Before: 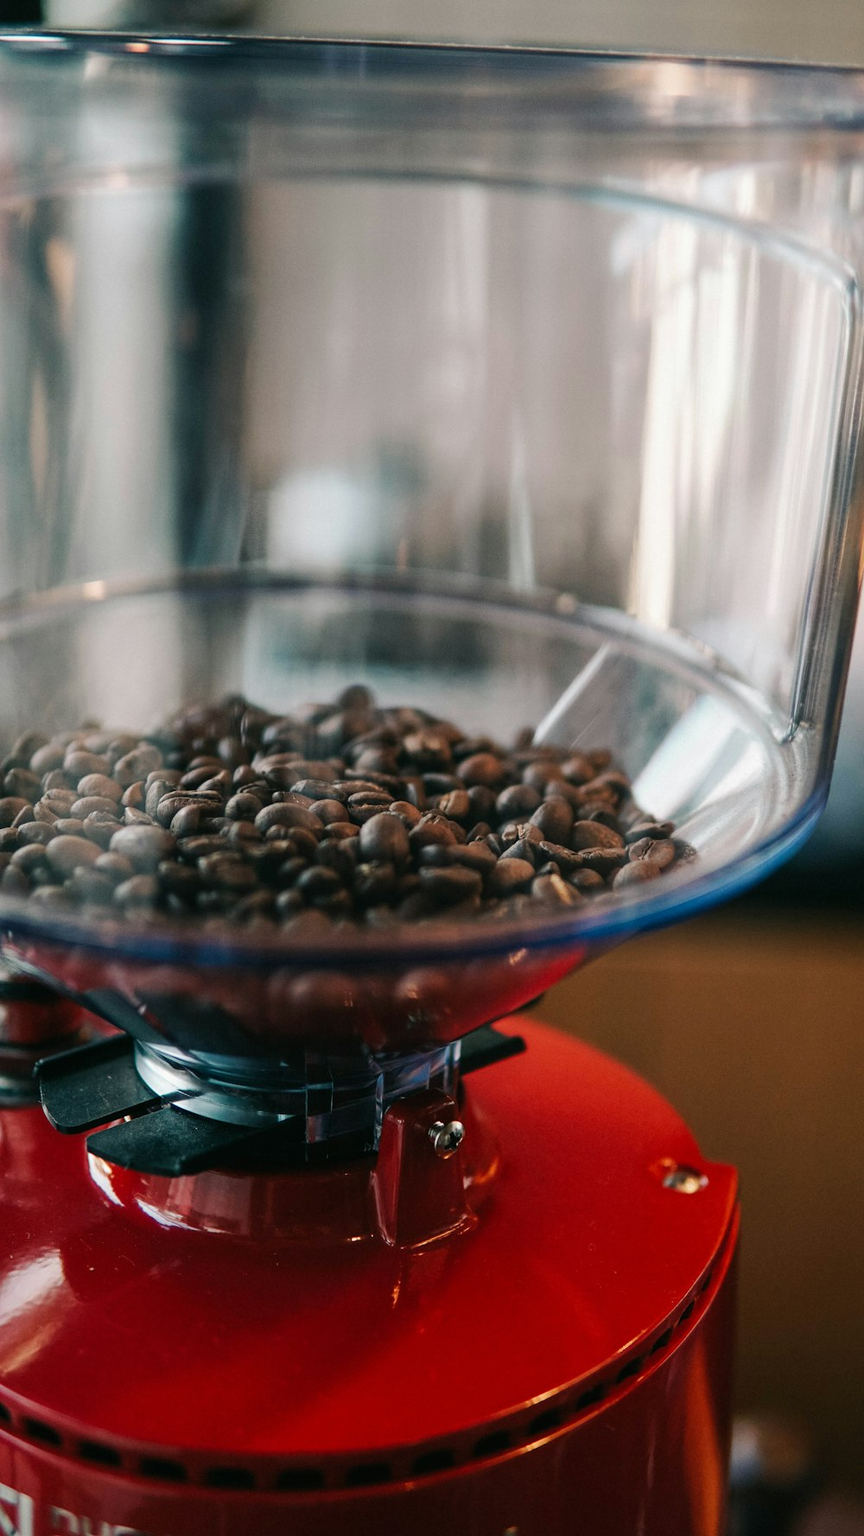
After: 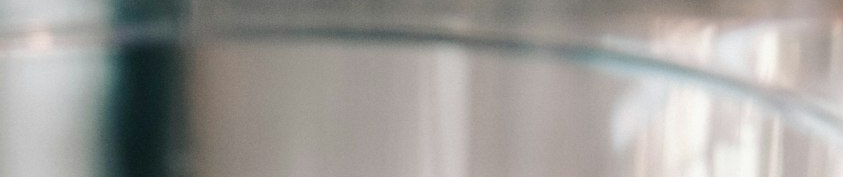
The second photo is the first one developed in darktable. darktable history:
crop and rotate: left 9.644%, top 9.491%, right 6.021%, bottom 80.509%
